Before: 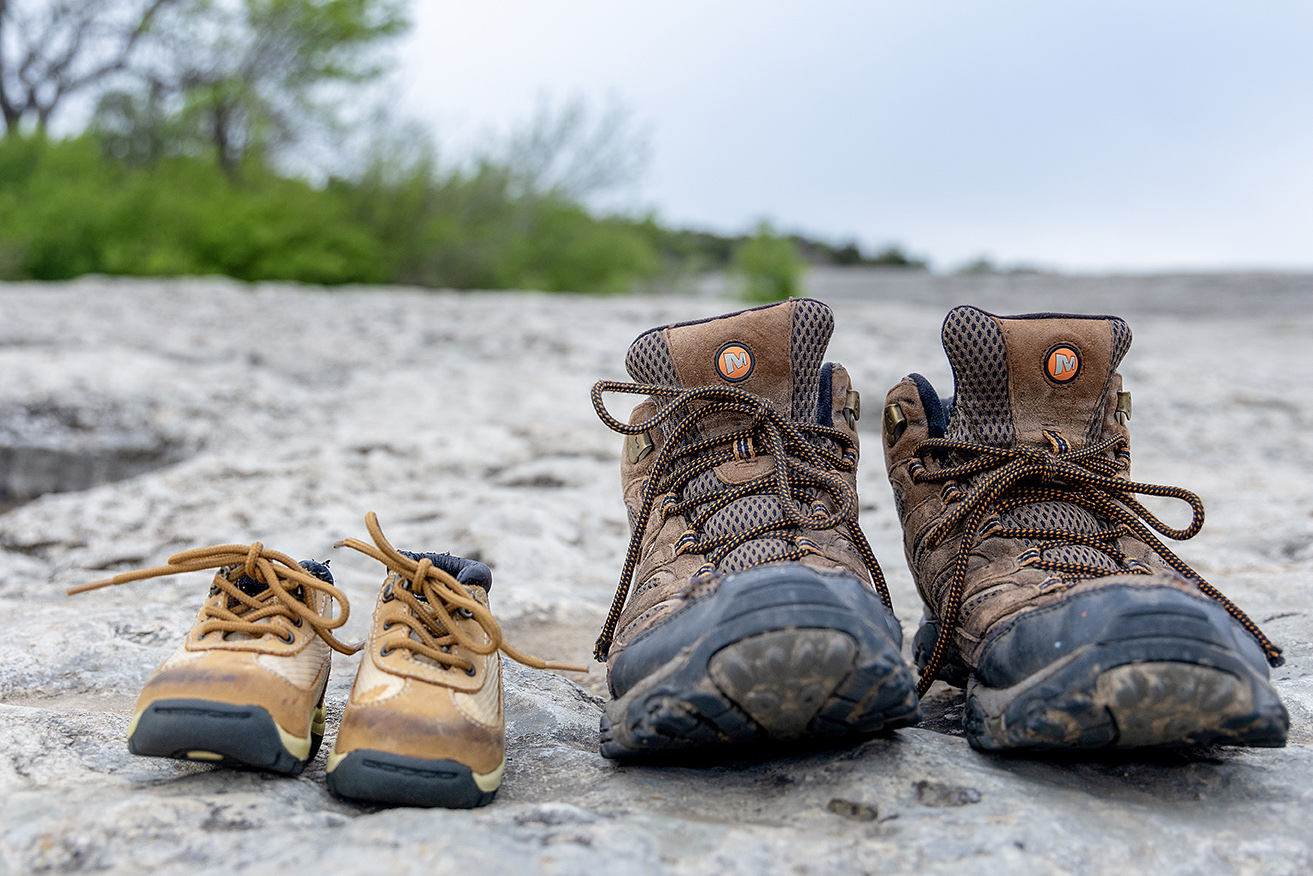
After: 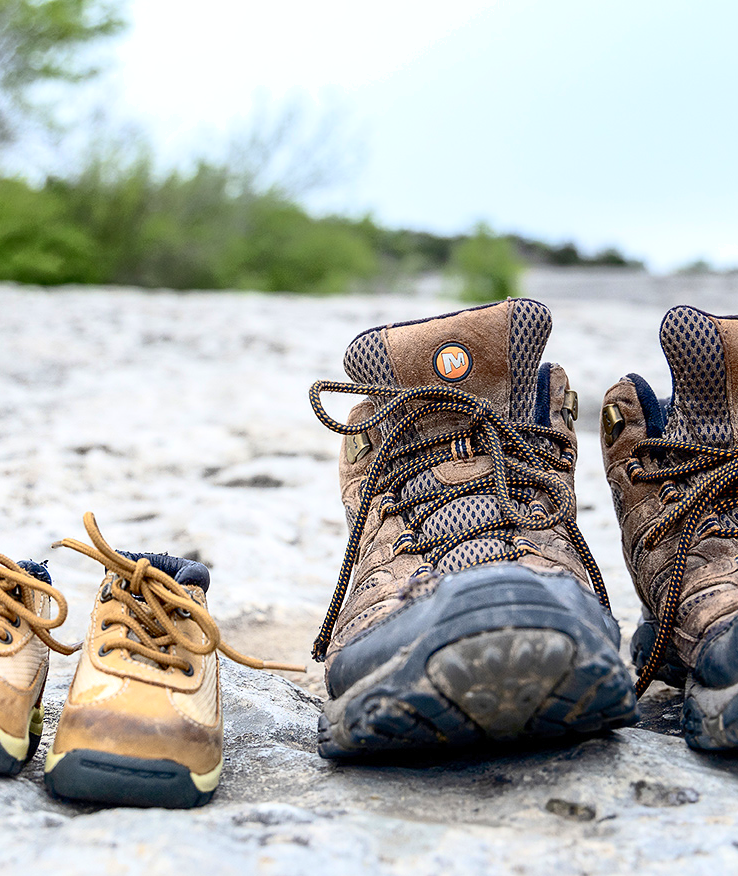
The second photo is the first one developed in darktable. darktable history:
exposure: exposure 0.258 EV, compensate highlight preservation false
contrast brightness saturation: contrast 0.39, brightness 0.1
shadows and highlights: on, module defaults
crop: left 21.496%, right 22.254%
